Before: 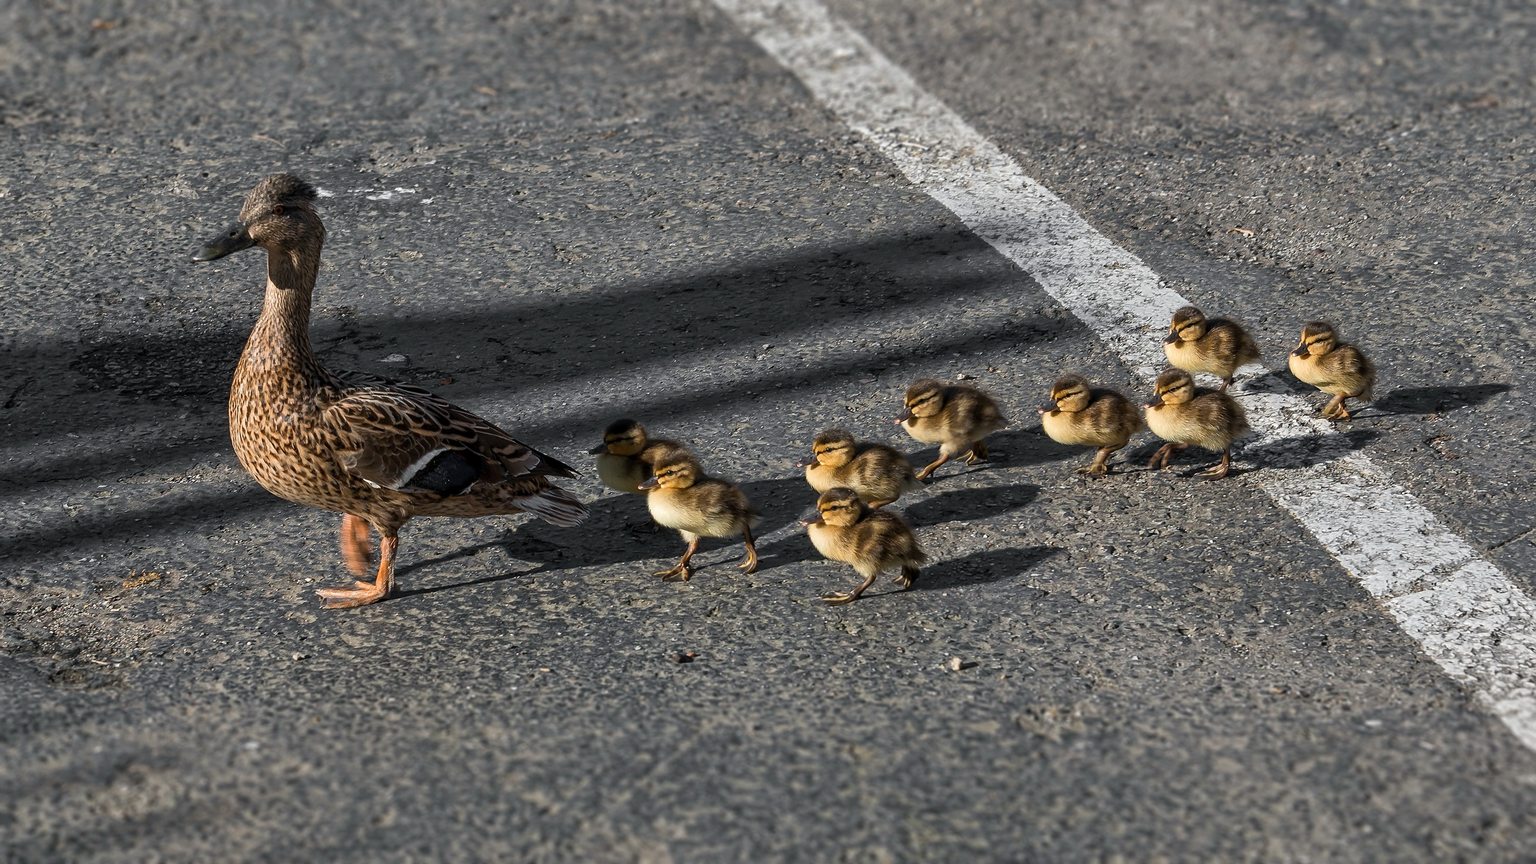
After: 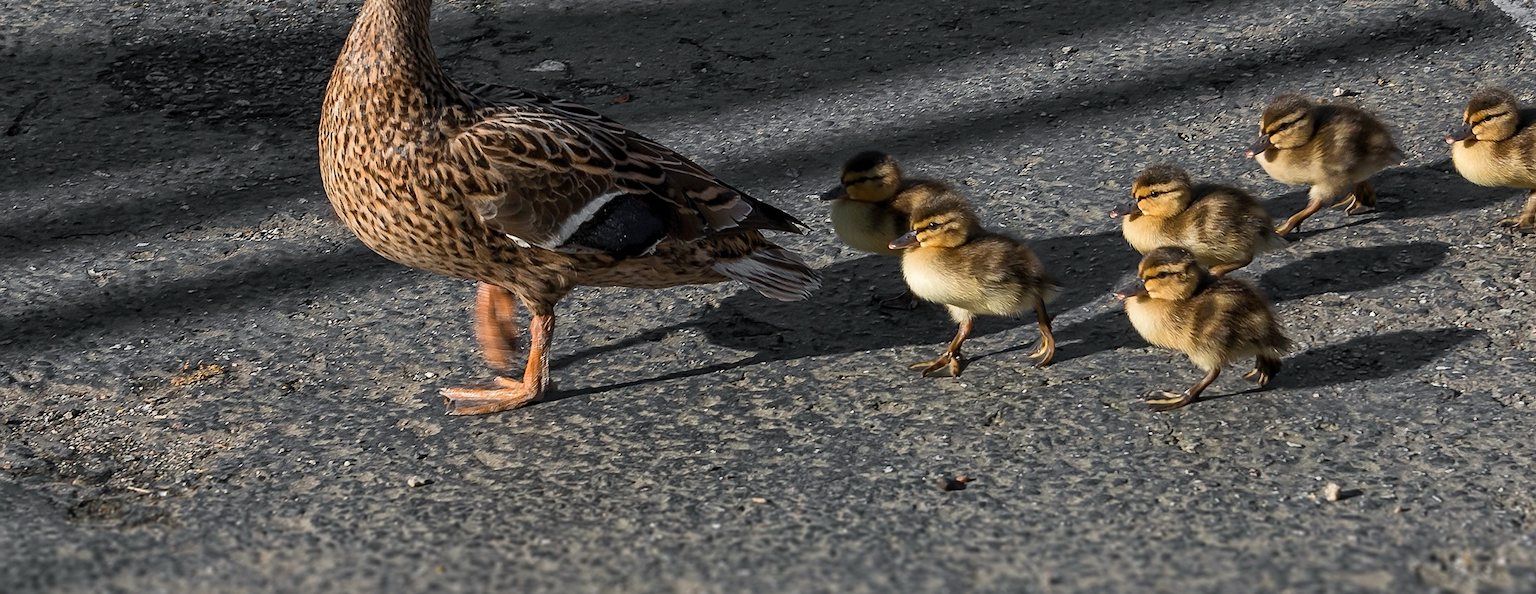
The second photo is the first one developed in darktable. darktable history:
crop: top 35.991%, right 28.189%, bottom 14.59%
